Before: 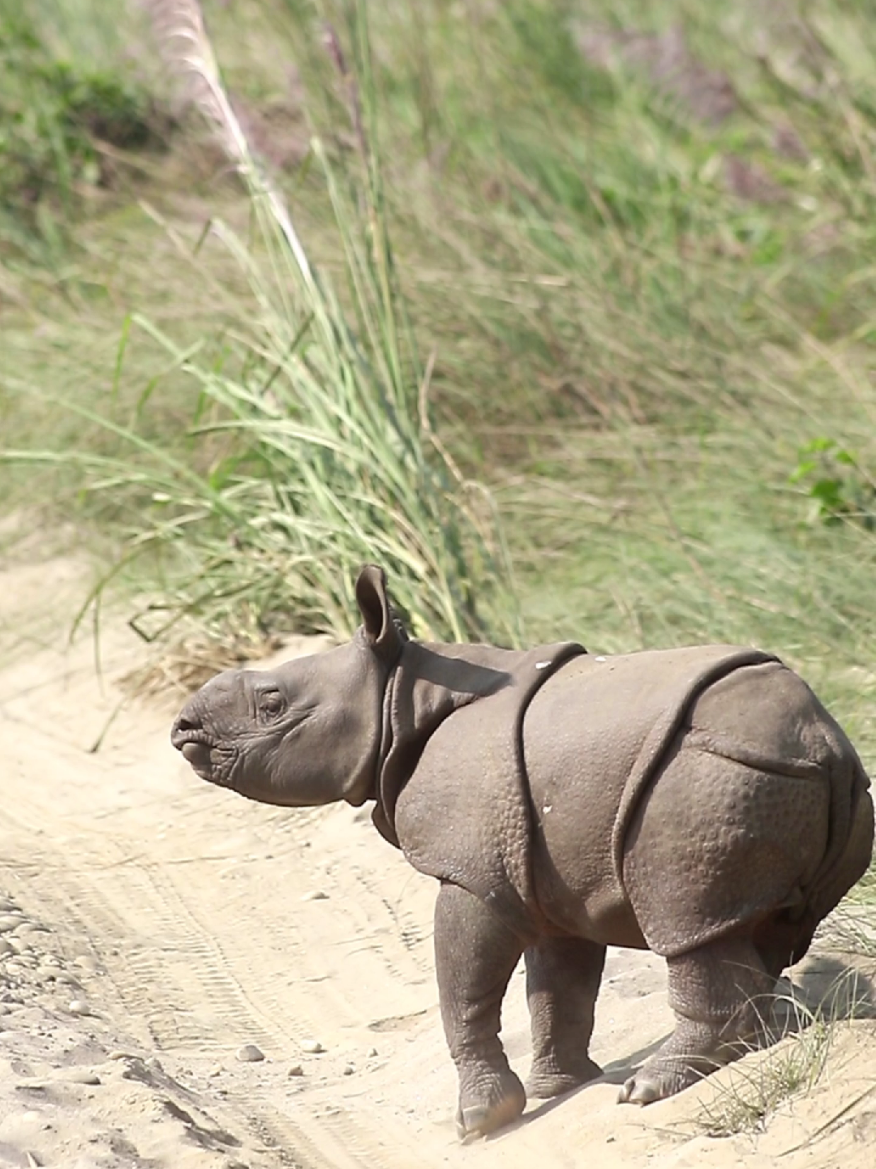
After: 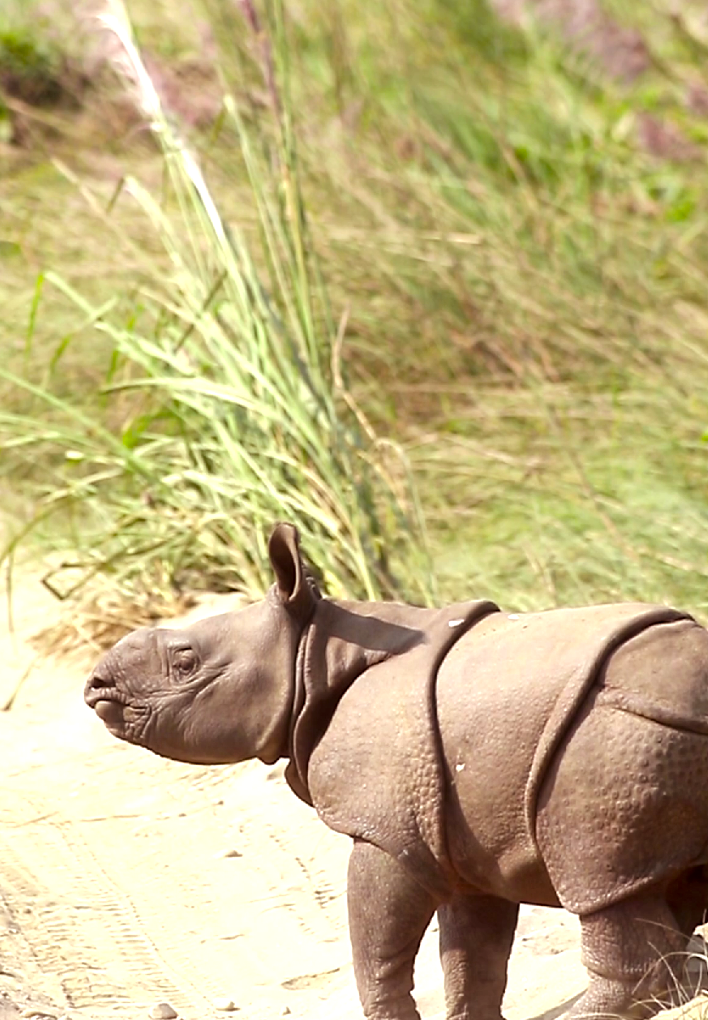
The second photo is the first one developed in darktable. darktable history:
tone equalizer: -8 EV -0.383 EV, -7 EV -0.394 EV, -6 EV -0.3 EV, -5 EV -0.2 EV, -3 EV 0.228 EV, -2 EV 0.304 EV, -1 EV 0.392 EV, +0 EV 0.394 EV, mask exposure compensation -0.485 EV
color balance rgb: power › chroma 1.574%, power › hue 27.35°, perceptual saturation grading › global saturation 30%
crop: left 9.949%, top 3.613%, right 9.211%, bottom 9.108%
local contrast: highlights 105%, shadows 102%, detail 119%, midtone range 0.2
